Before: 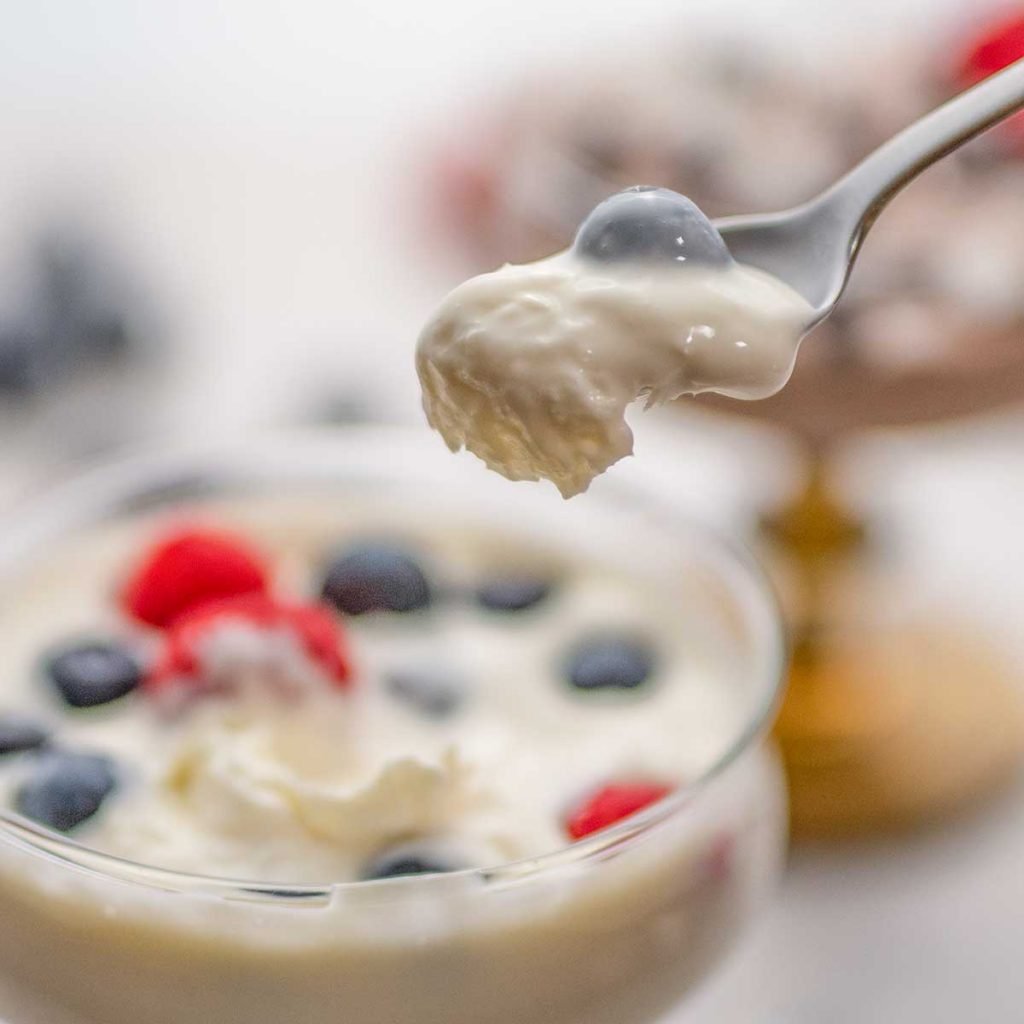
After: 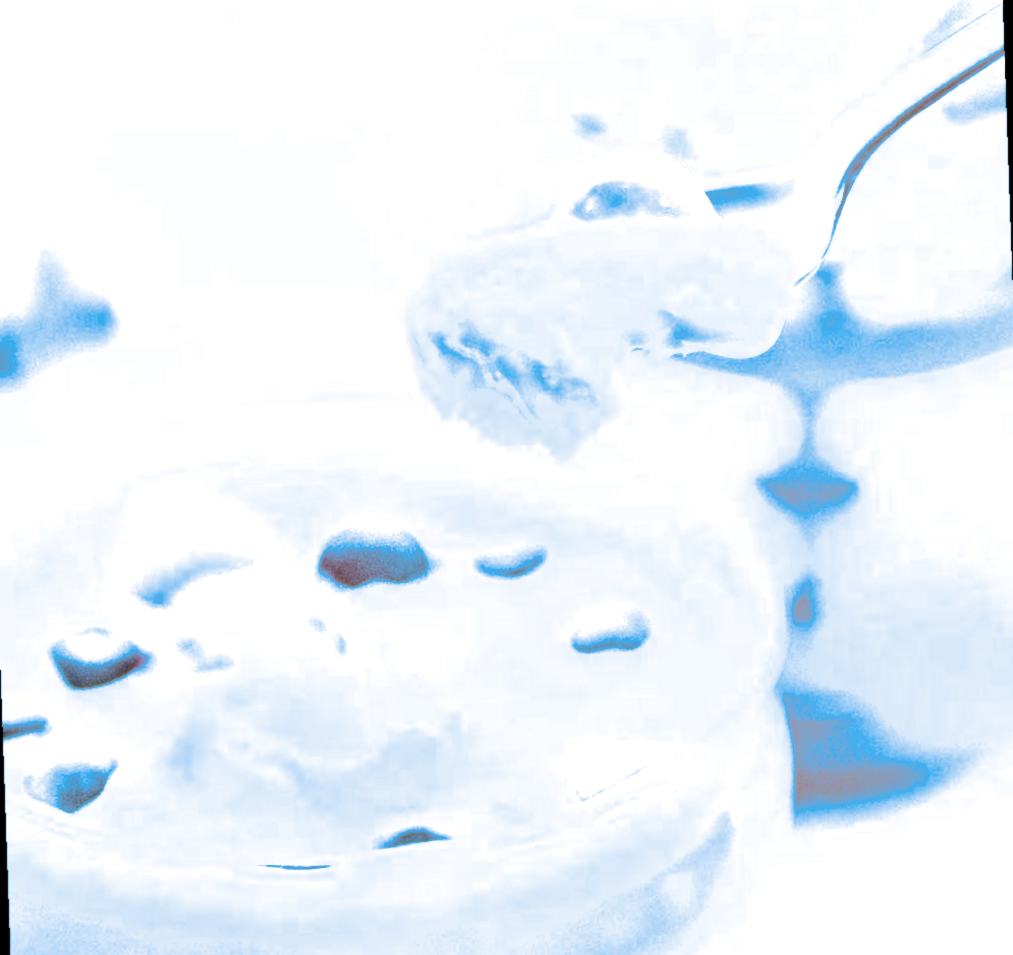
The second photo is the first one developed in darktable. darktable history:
lowpass: radius 0.5, unbound 0
rotate and perspective: rotation -2°, crop left 0.022, crop right 0.978, crop top 0.049, crop bottom 0.951
exposure: exposure 2.207 EV, compensate highlight preservation false
split-toning: shadows › hue 220°, shadows › saturation 0.64, highlights › hue 220°, highlights › saturation 0.64, balance 0, compress 5.22%
